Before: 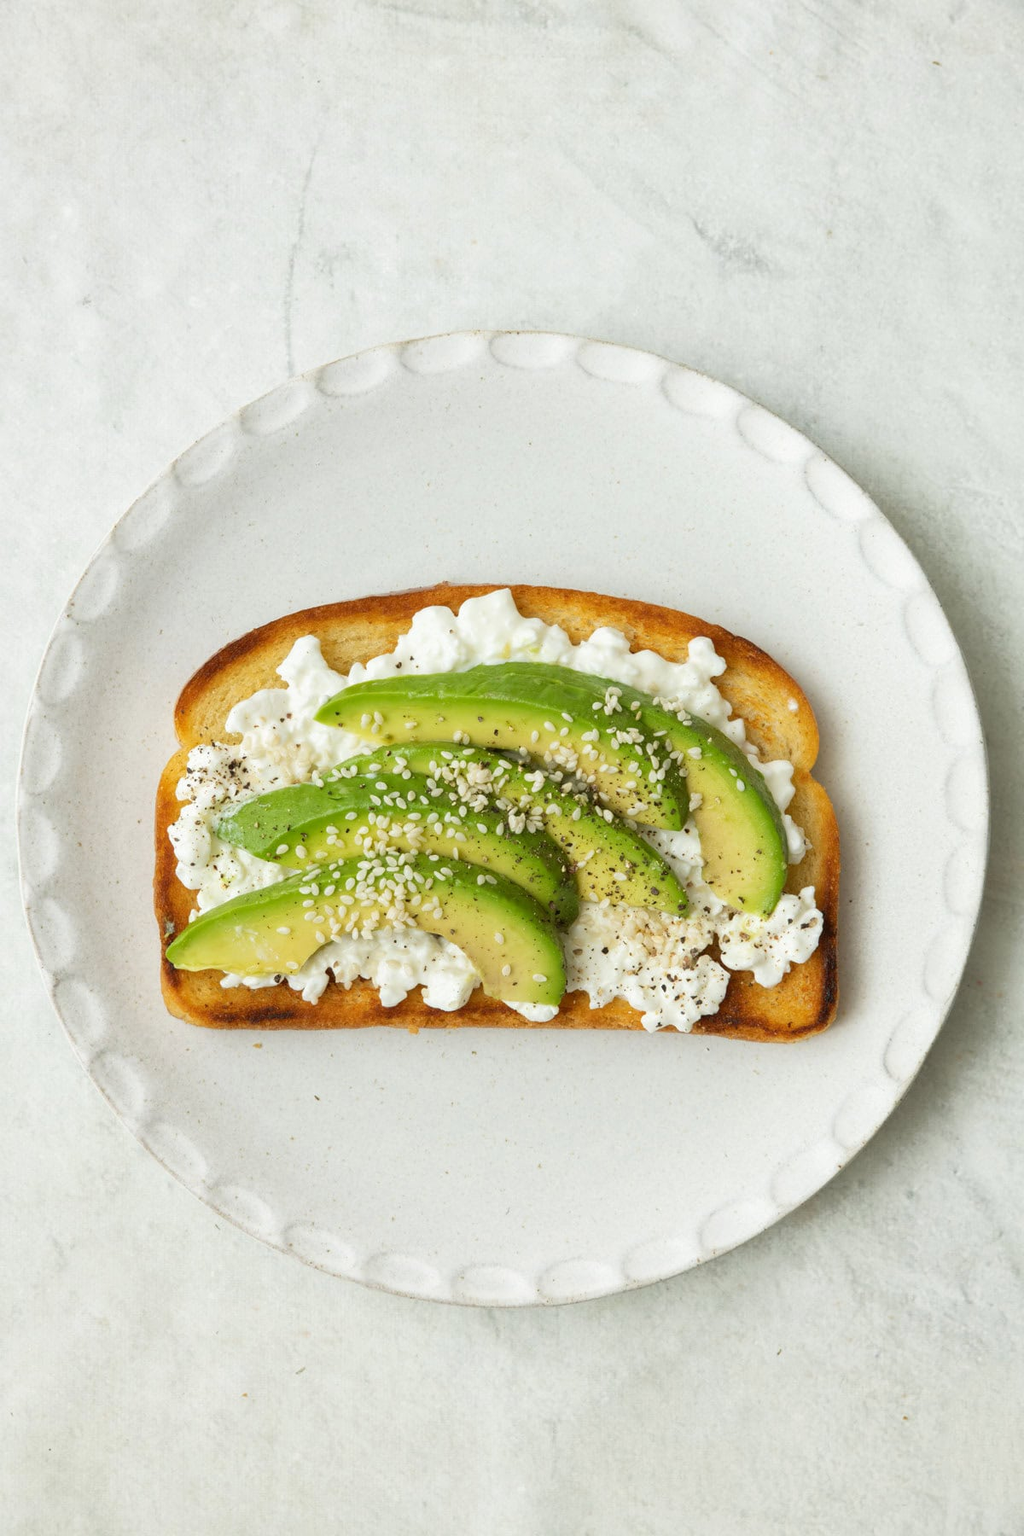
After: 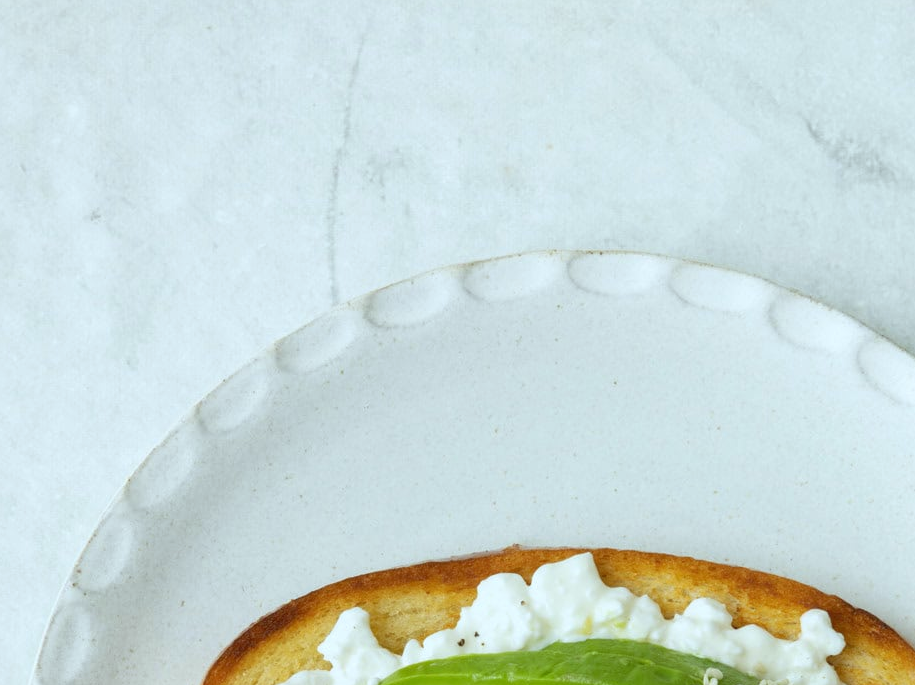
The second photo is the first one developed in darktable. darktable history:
crop: left 0.579%, top 7.627%, right 23.167%, bottom 54.275%
white balance: red 0.925, blue 1.046
